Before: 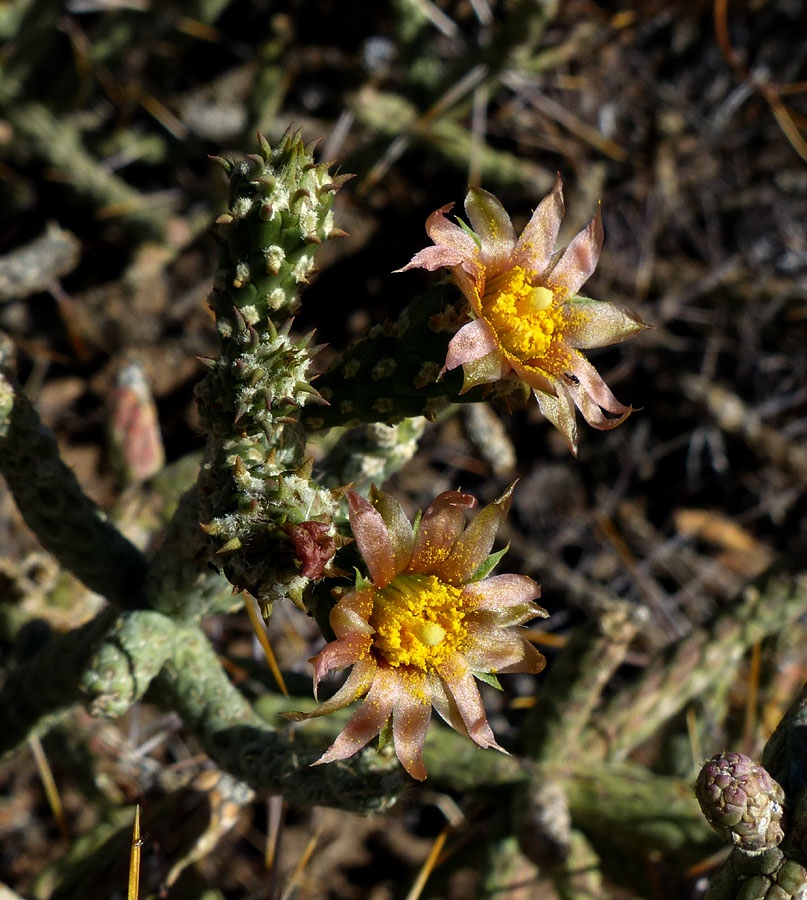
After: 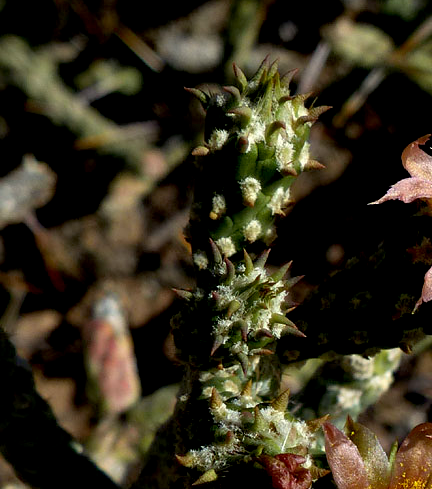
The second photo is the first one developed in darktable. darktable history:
exposure: black level correction 0.009, compensate highlight preservation false
crop and rotate: left 3.068%, top 7.587%, right 43.277%, bottom 38.012%
